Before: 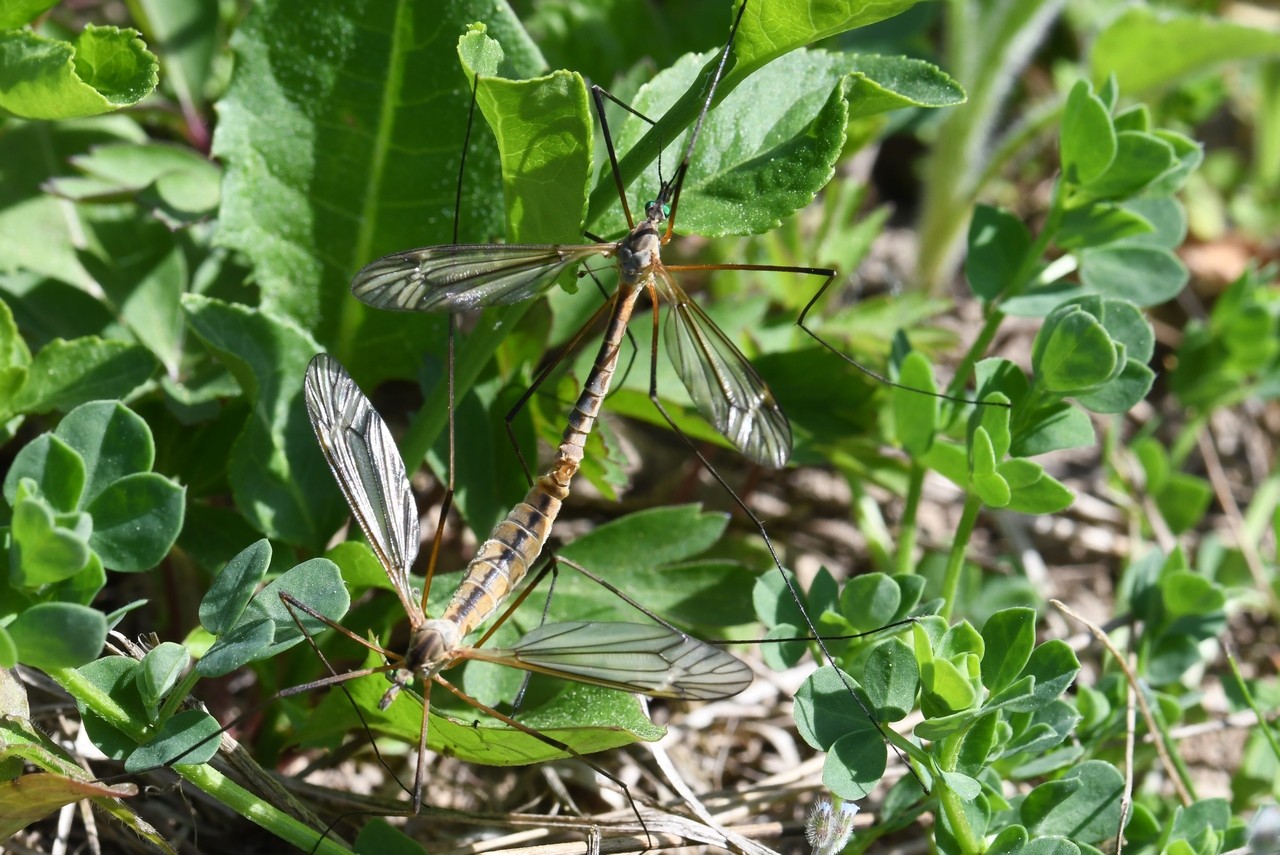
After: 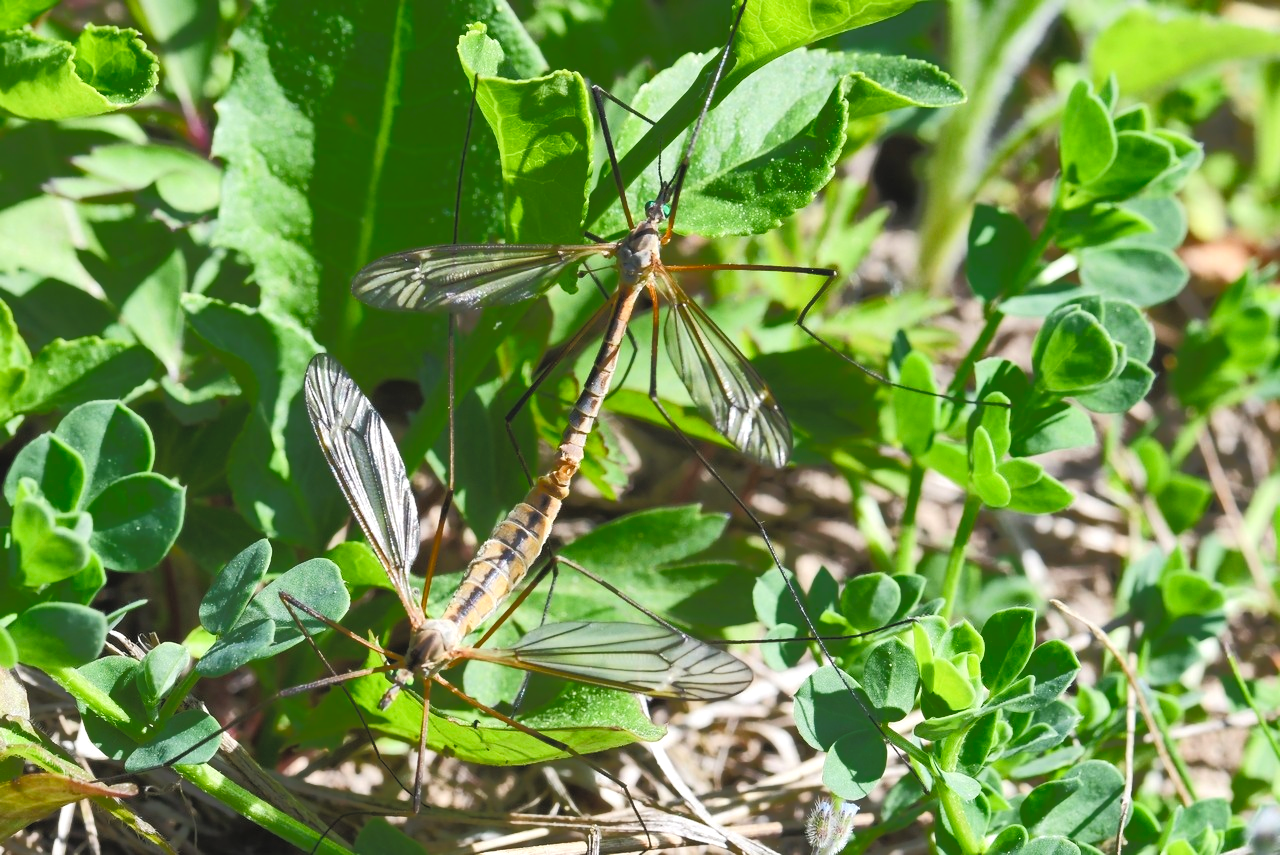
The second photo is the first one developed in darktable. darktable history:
tone equalizer: -7 EV 0.158 EV, -6 EV 0.589 EV, -5 EV 1.19 EV, -4 EV 1.31 EV, -3 EV 1.12 EV, -2 EV 0.6 EV, -1 EV 0.159 EV, edges refinement/feathering 500, mask exposure compensation -1.57 EV, preserve details no
tone curve: curves: ch0 [(0, 0) (0.003, 0.032) (0.53, 0.368) (0.901, 0.866) (1, 1)], color space Lab, independent channels
